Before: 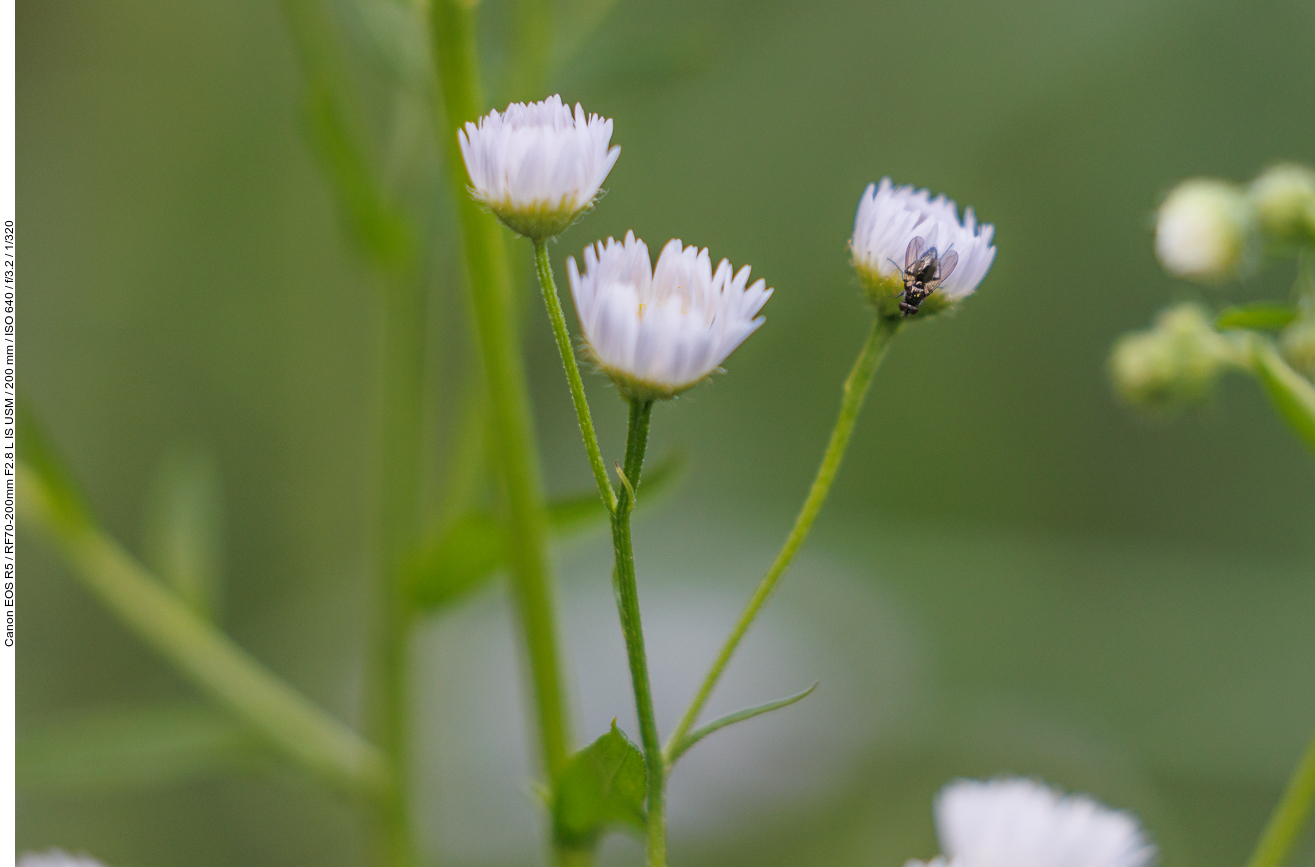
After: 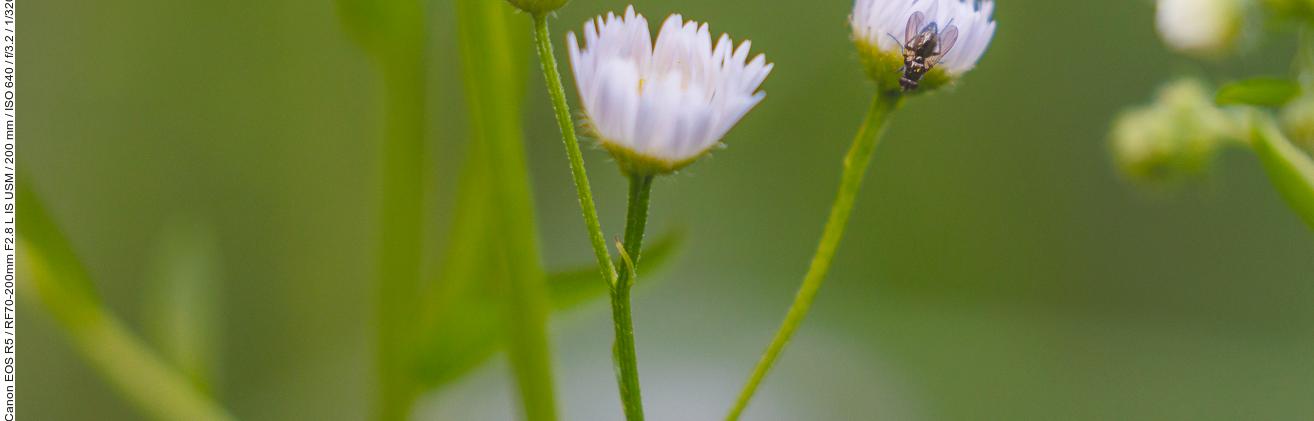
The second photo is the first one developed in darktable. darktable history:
crop and rotate: top 26.16%, bottom 25.203%
color balance rgb: power › chroma 0.293%, power › hue 22.25°, global offset › luminance 1.986%, perceptual saturation grading › global saturation 20%, perceptual saturation grading › highlights -13.996%, perceptual saturation grading › shadows 49.558%
